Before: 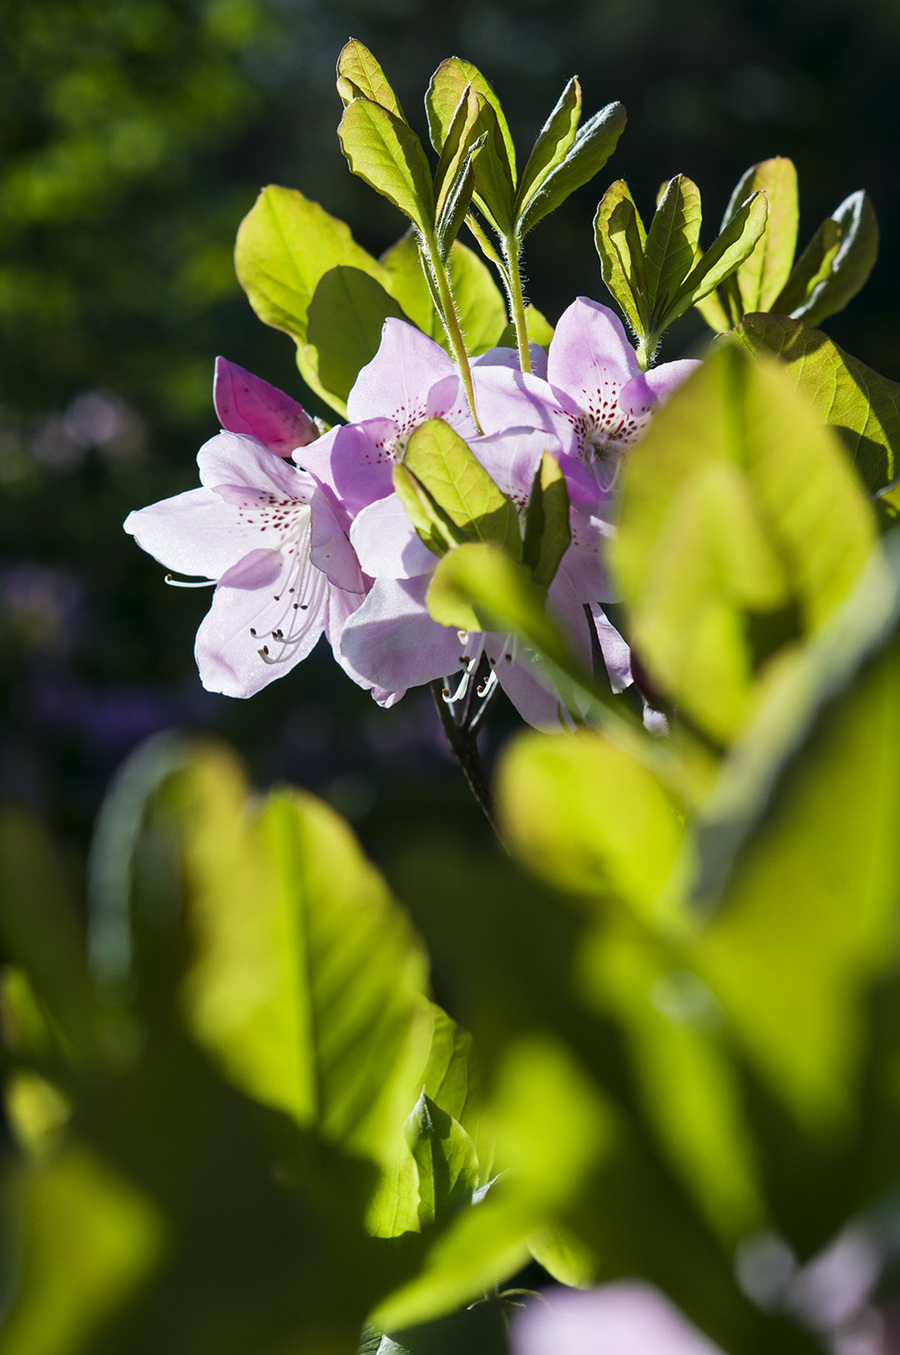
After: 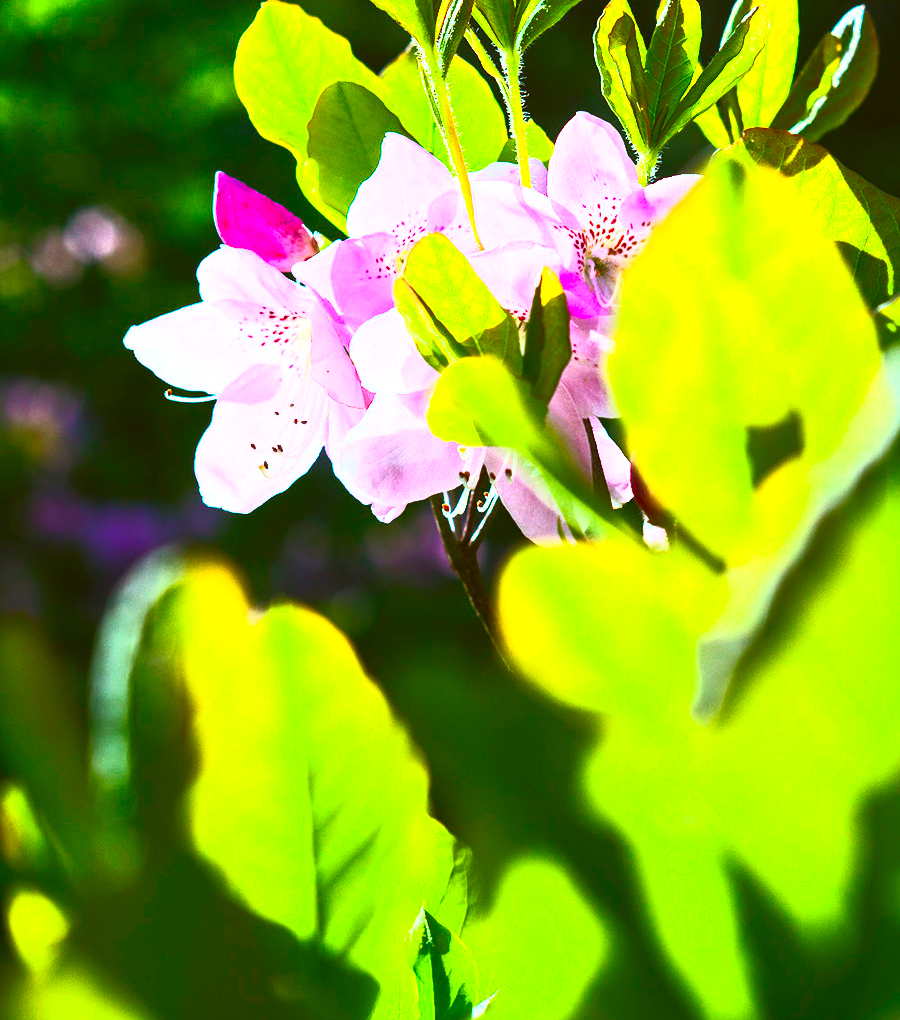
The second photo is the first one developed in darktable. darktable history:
crop: top 13.674%, bottom 10.983%
exposure: exposure 0.6 EV, compensate highlight preservation false
color correction: highlights a* -0.339, highlights b* 0.173, shadows a* 4.33, shadows b* 20.26
contrast brightness saturation: contrast 0.992, brightness 0.982, saturation 0.986
